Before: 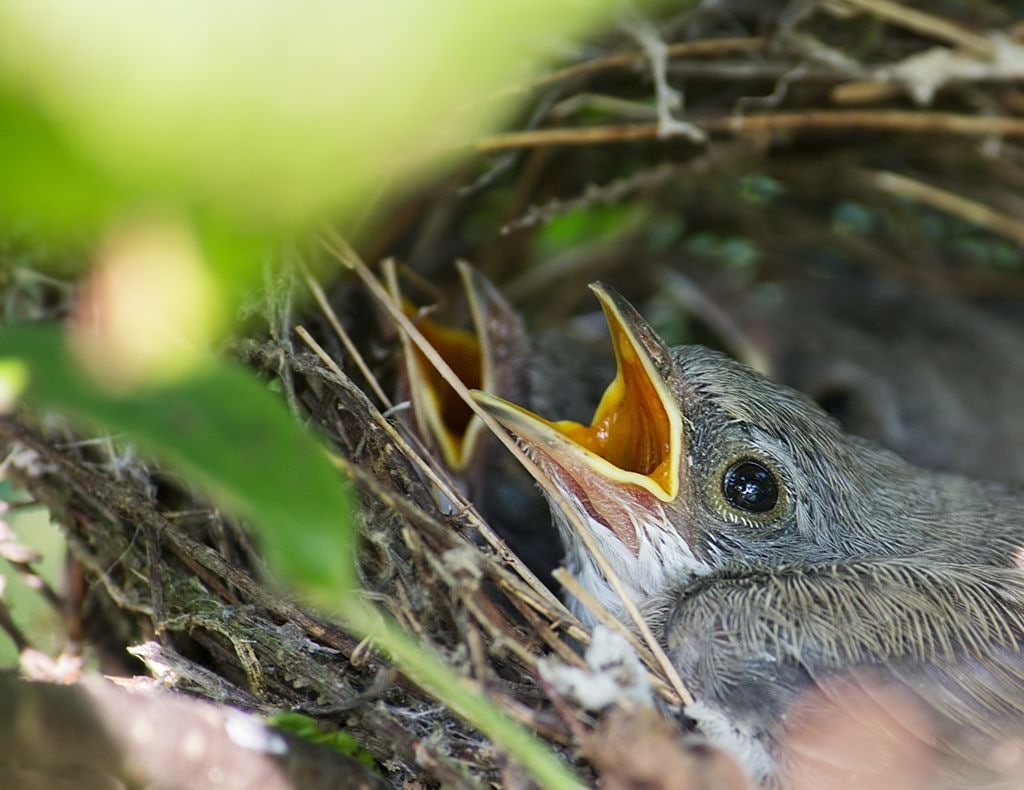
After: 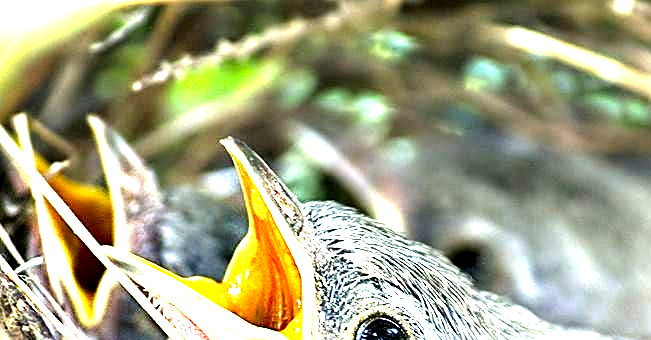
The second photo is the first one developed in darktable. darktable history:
crop: left 36.023%, top 18.232%, right 0.334%, bottom 38.712%
sharpen: on, module defaults
exposure: exposure 2.186 EV, compensate highlight preservation false
contrast equalizer: y [[0.6 ×6], [0.55 ×6], [0 ×6], [0 ×6], [0 ×6]]
tone equalizer: -8 EV -0.722 EV, -7 EV -0.738 EV, -6 EV -0.585 EV, -5 EV -0.418 EV, -3 EV 0.401 EV, -2 EV 0.6 EV, -1 EV 0.679 EV, +0 EV 0.745 EV
